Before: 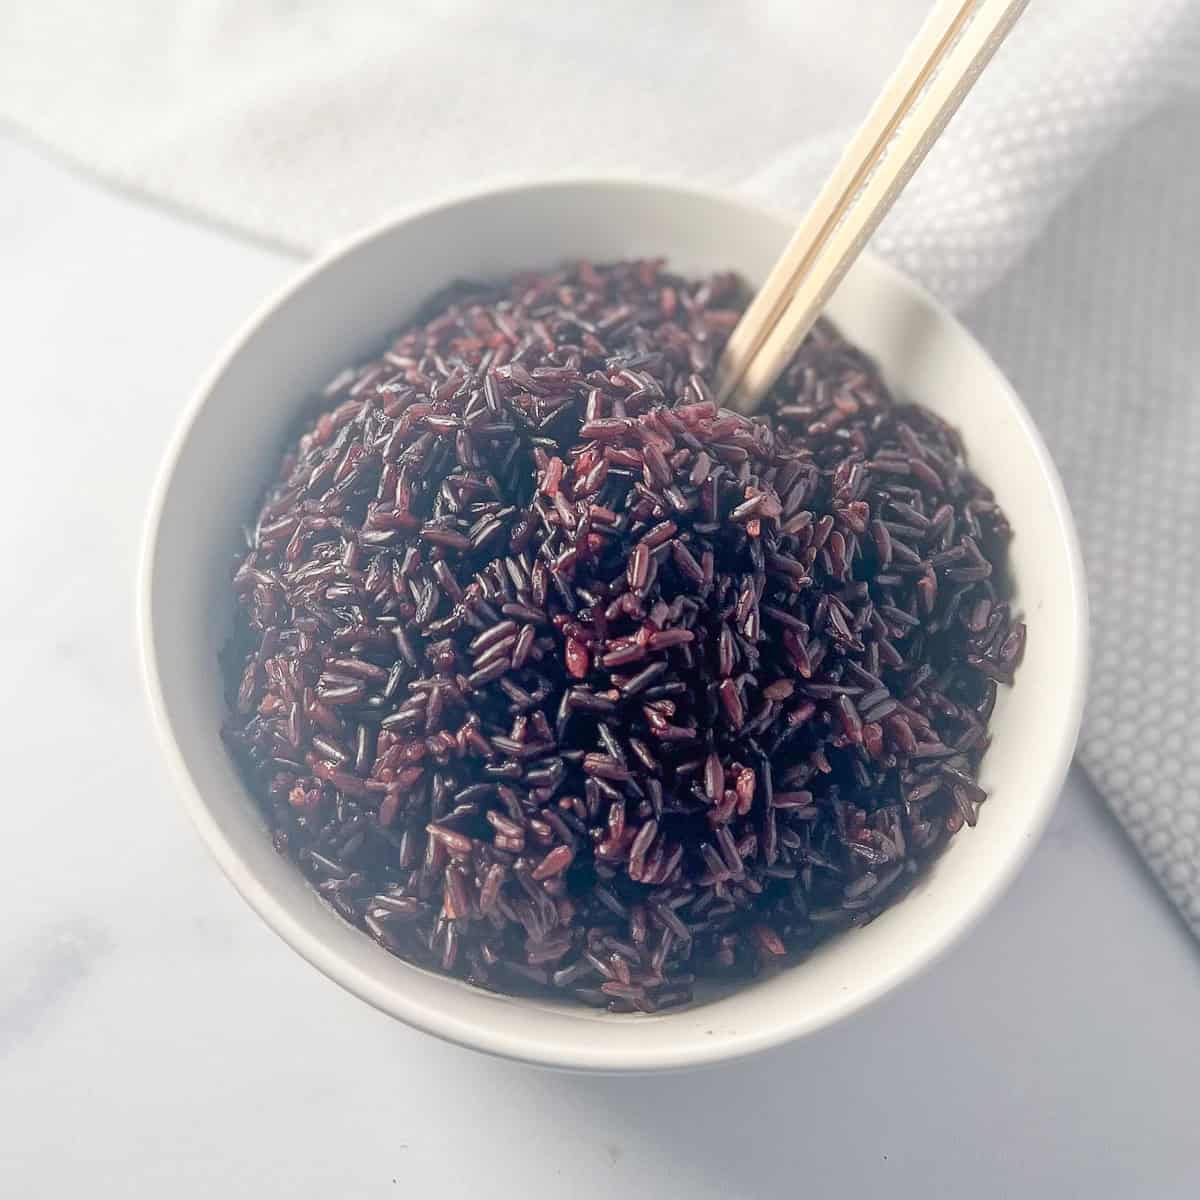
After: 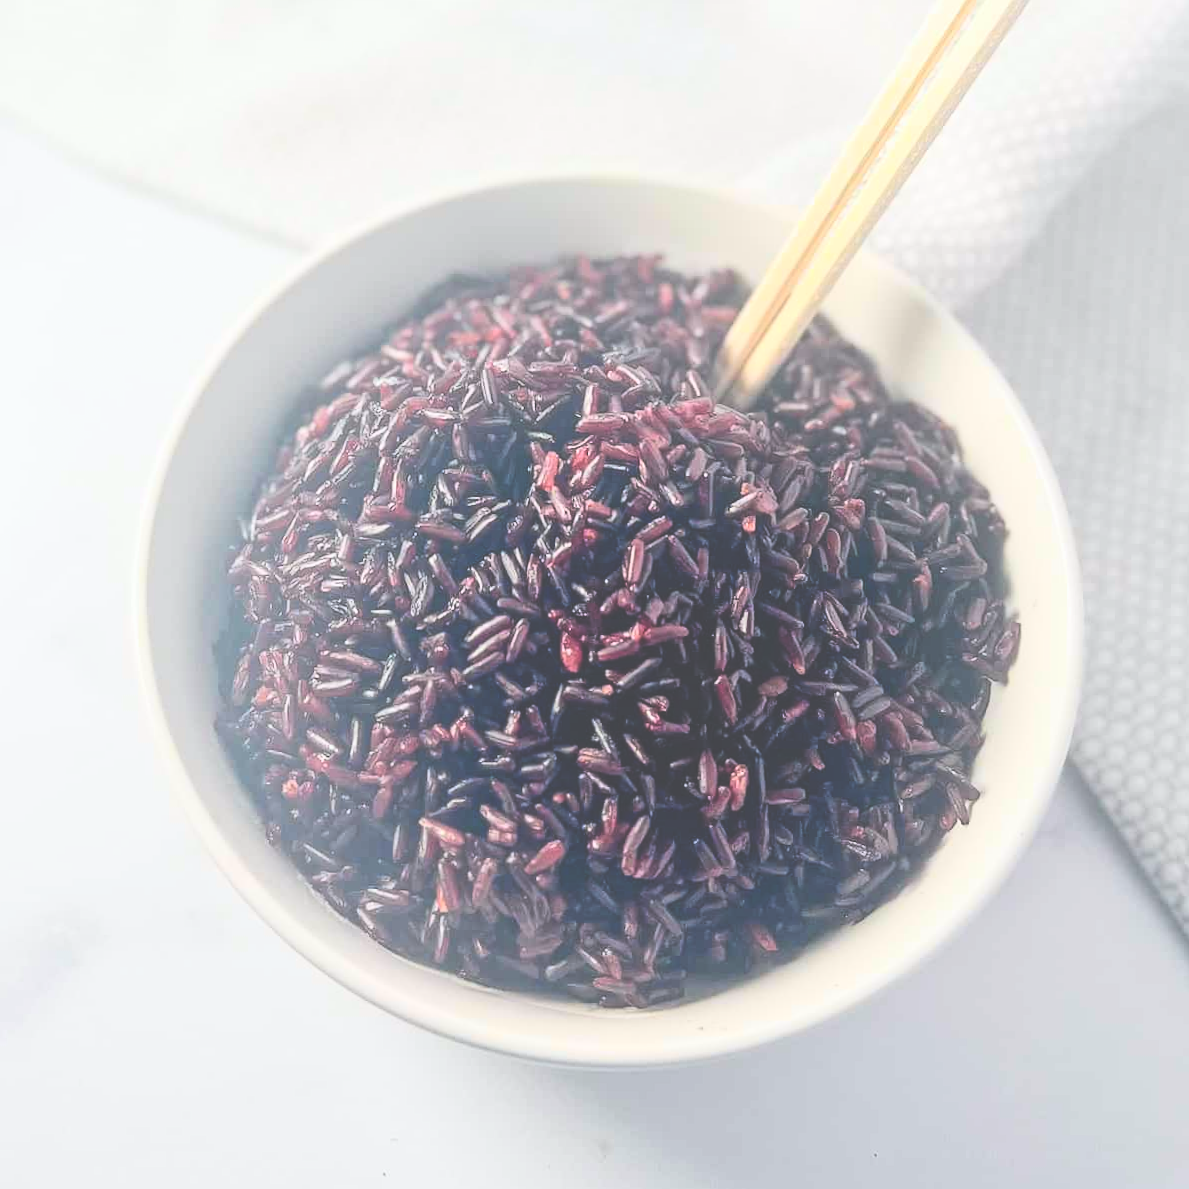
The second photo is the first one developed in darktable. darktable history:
exposure: black level correction -0.062, exposure -0.05 EV, compensate highlight preservation false
tone curve: curves: ch0 [(0, 0) (0.051, 0.021) (0.11, 0.069) (0.249, 0.235) (0.452, 0.526) (0.596, 0.713) (0.703, 0.83) (0.851, 0.938) (1, 1)]; ch1 [(0, 0) (0.1, 0.038) (0.318, 0.221) (0.413, 0.325) (0.443, 0.412) (0.483, 0.474) (0.503, 0.501) (0.516, 0.517) (0.548, 0.568) (0.569, 0.599) (0.594, 0.634) (0.666, 0.701) (1, 1)]; ch2 [(0, 0) (0.453, 0.435) (0.479, 0.476) (0.504, 0.5) (0.529, 0.537) (0.556, 0.583) (0.584, 0.618) (0.824, 0.815) (1, 1)], color space Lab, independent channels, preserve colors none
crop and rotate: angle -0.5°
